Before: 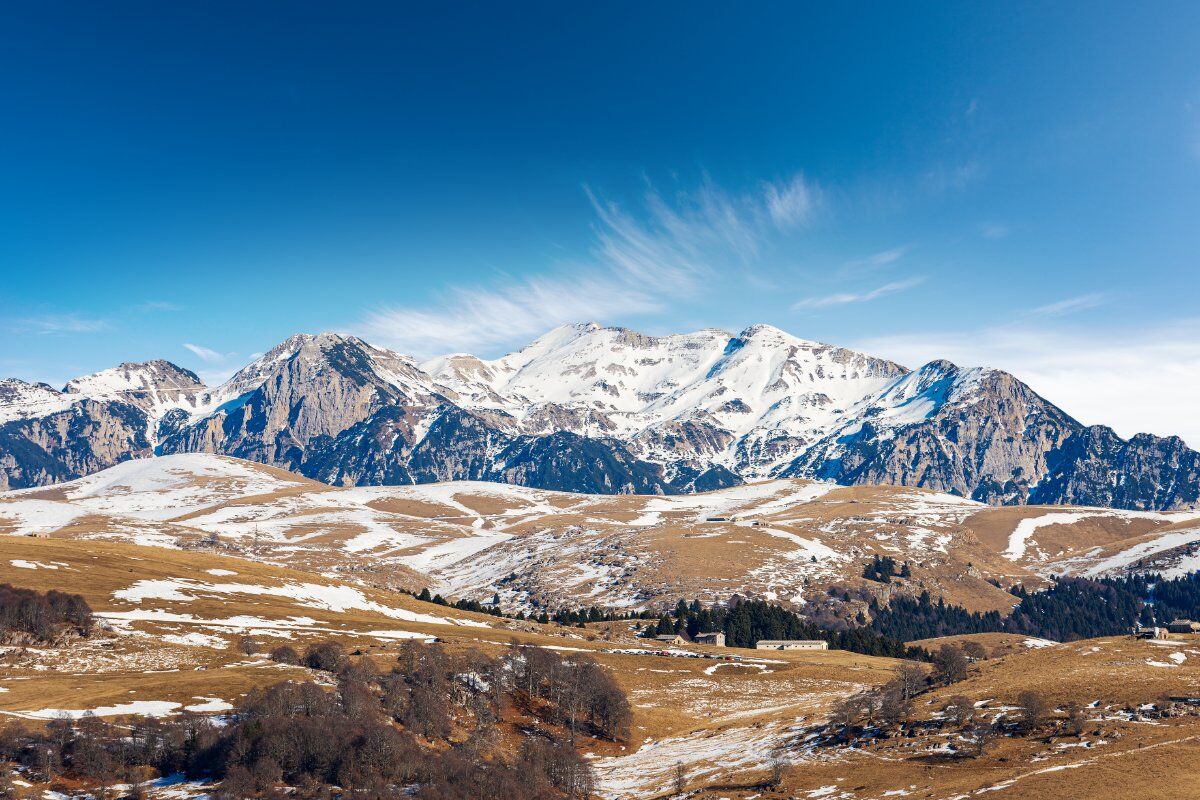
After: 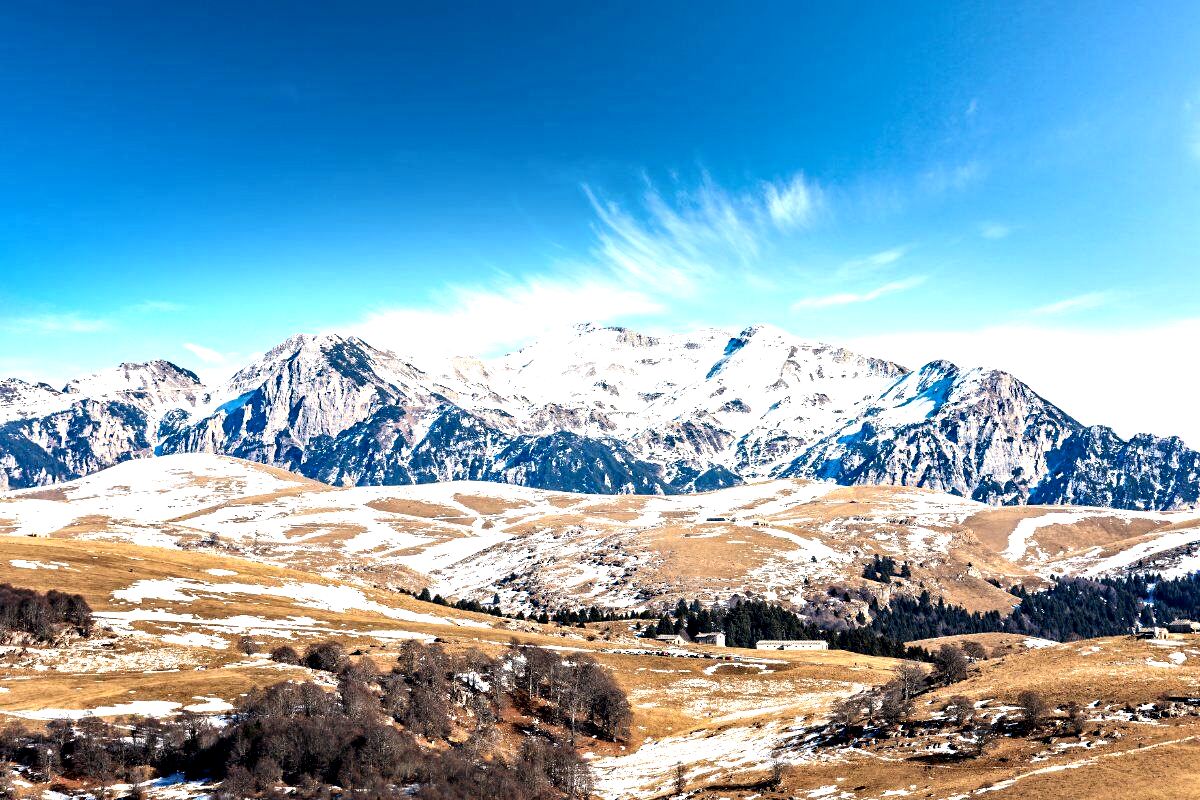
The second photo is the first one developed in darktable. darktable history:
tone equalizer: -8 EV -1.07 EV, -7 EV -1 EV, -6 EV -0.883 EV, -5 EV -0.551 EV, -3 EV 0.575 EV, -2 EV 0.881 EV, -1 EV 0.996 EV, +0 EV 1.07 EV, mask exposure compensation -0.488 EV
contrast equalizer: y [[0.511, 0.558, 0.631, 0.632, 0.559, 0.512], [0.5 ×6], [0.507, 0.559, 0.627, 0.644, 0.647, 0.647], [0 ×6], [0 ×6]]
